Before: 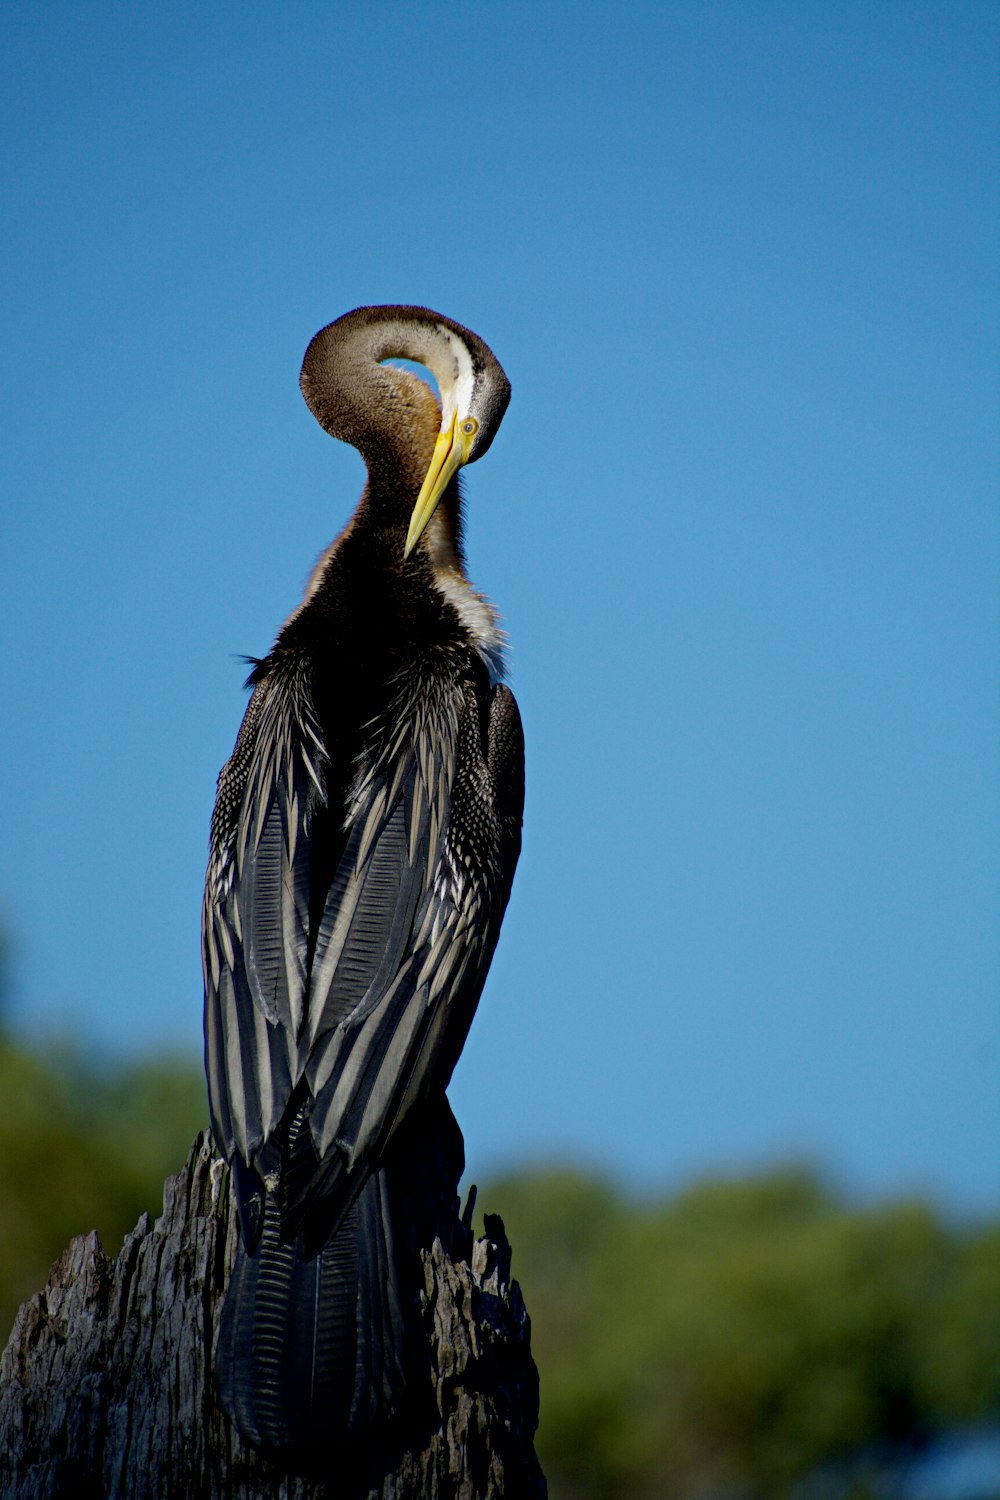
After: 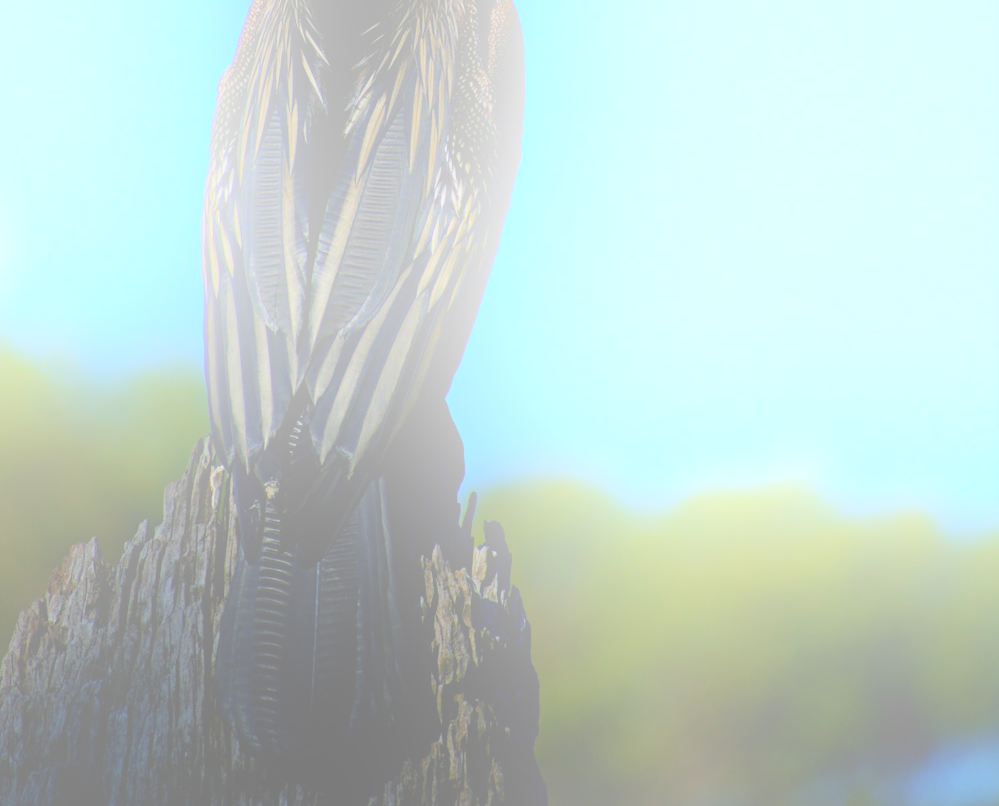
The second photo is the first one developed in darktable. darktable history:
bloom: size 25%, threshold 5%, strength 90%
crop and rotate: top 46.237%
exposure: black level correction -0.028, compensate highlight preservation false
